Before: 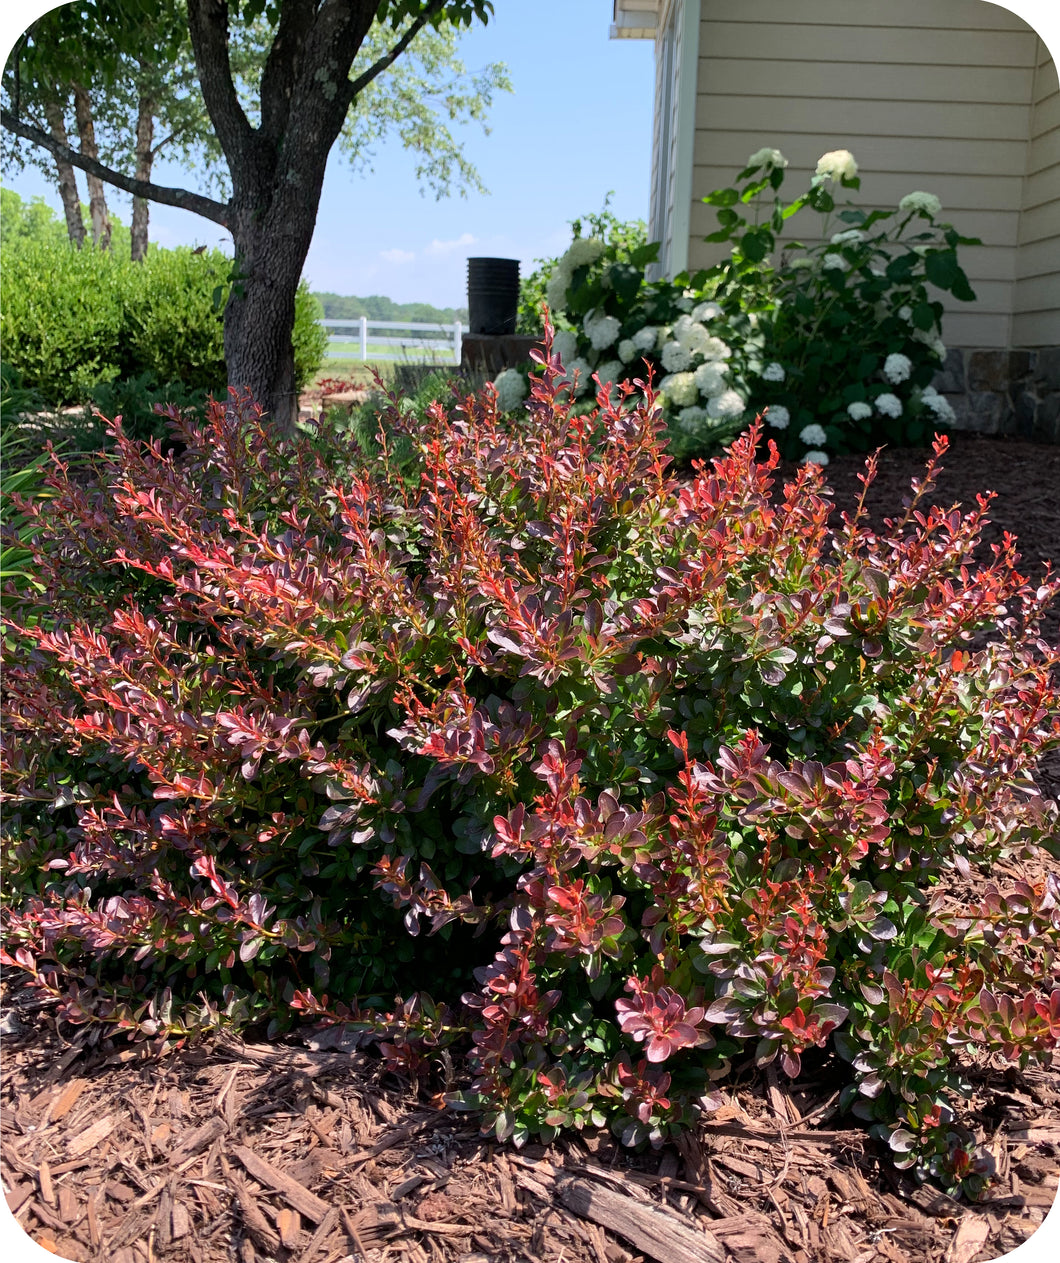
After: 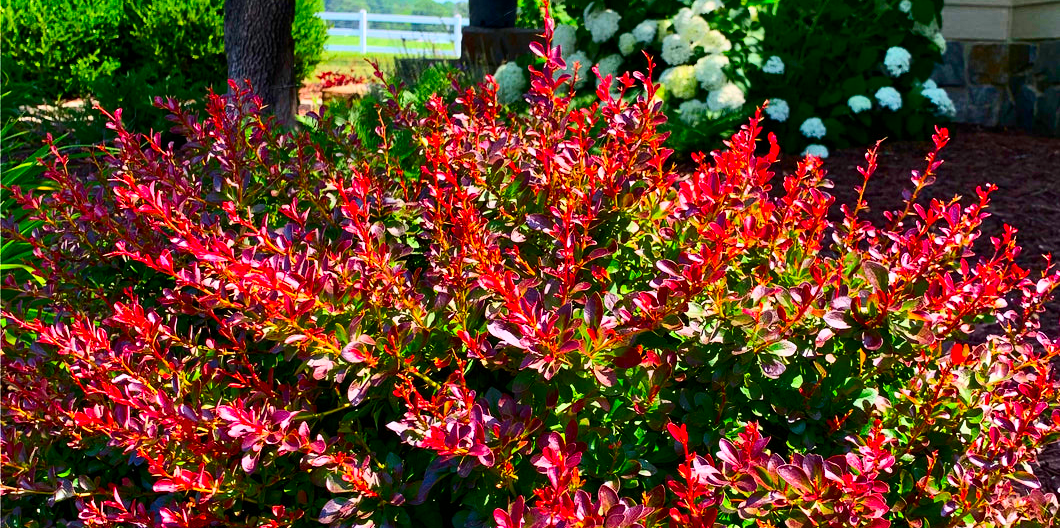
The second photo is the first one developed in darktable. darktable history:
contrast brightness saturation: contrast 0.263, brightness 0.014, saturation 0.883
shadows and highlights: low approximation 0.01, soften with gaussian
color balance rgb: power › hue 329.85°, perceptual saturation grading › global saturation 14.593%, global vibrance 25.557%
crop and rotate: top 24.307%, bottom 33.83%
